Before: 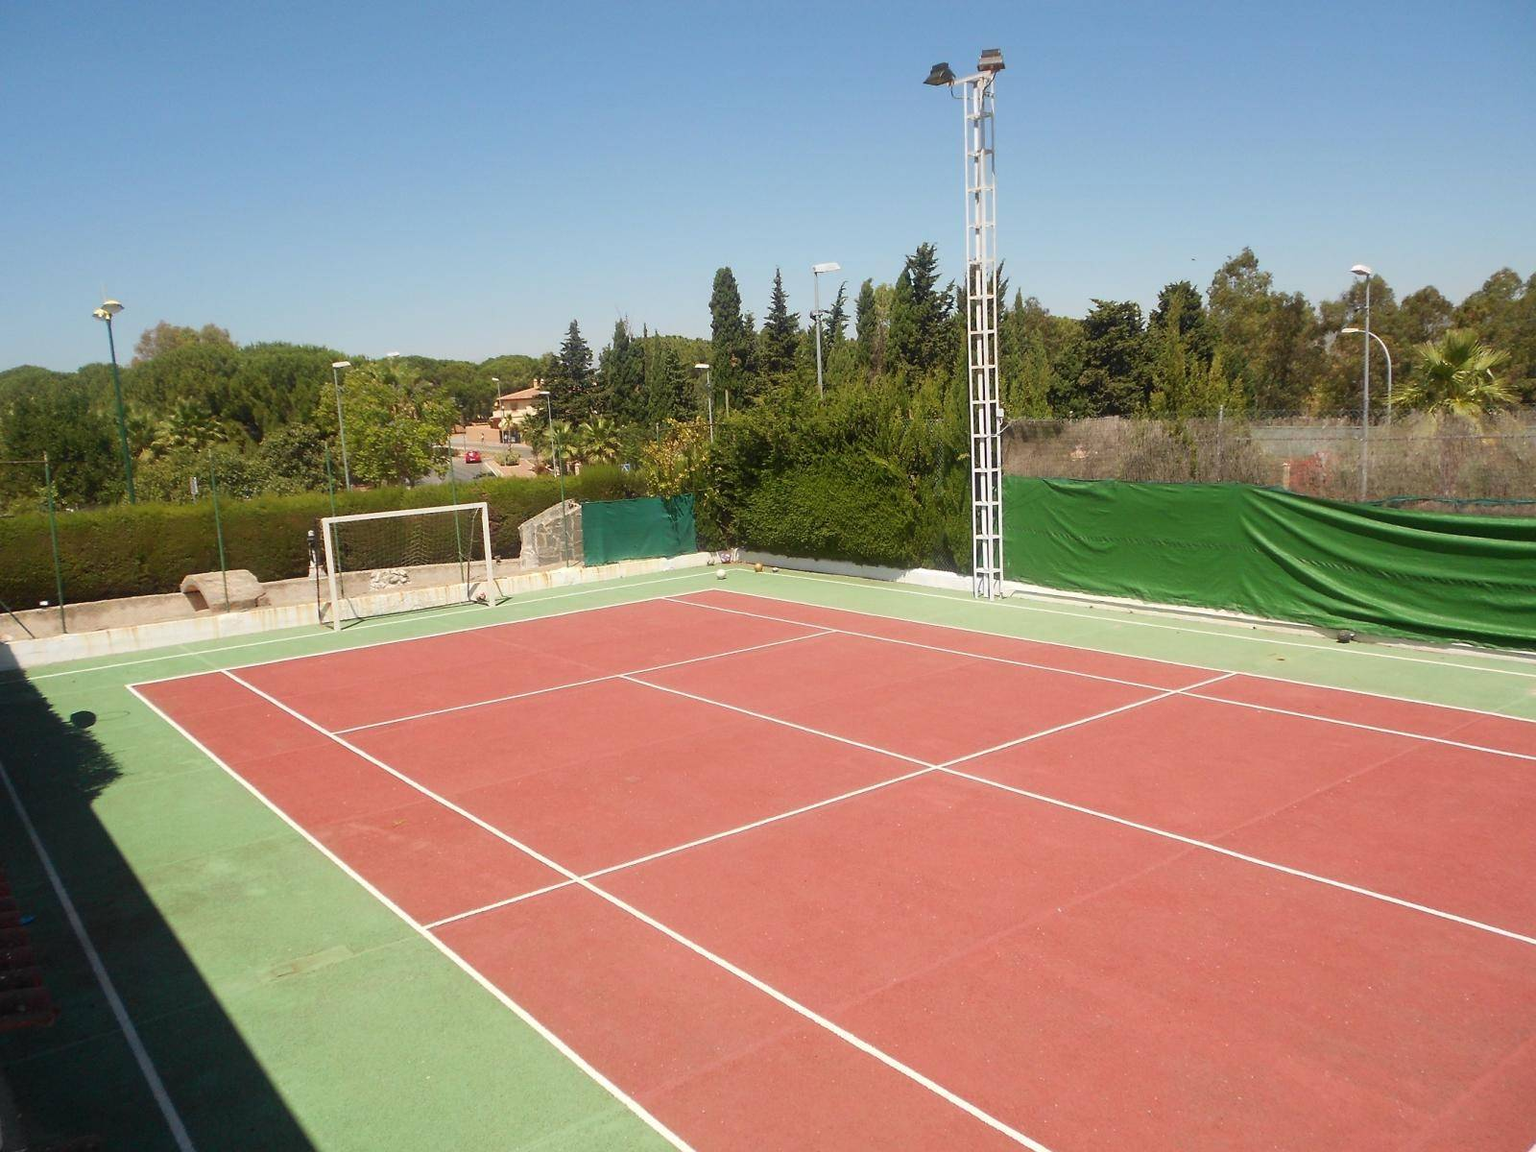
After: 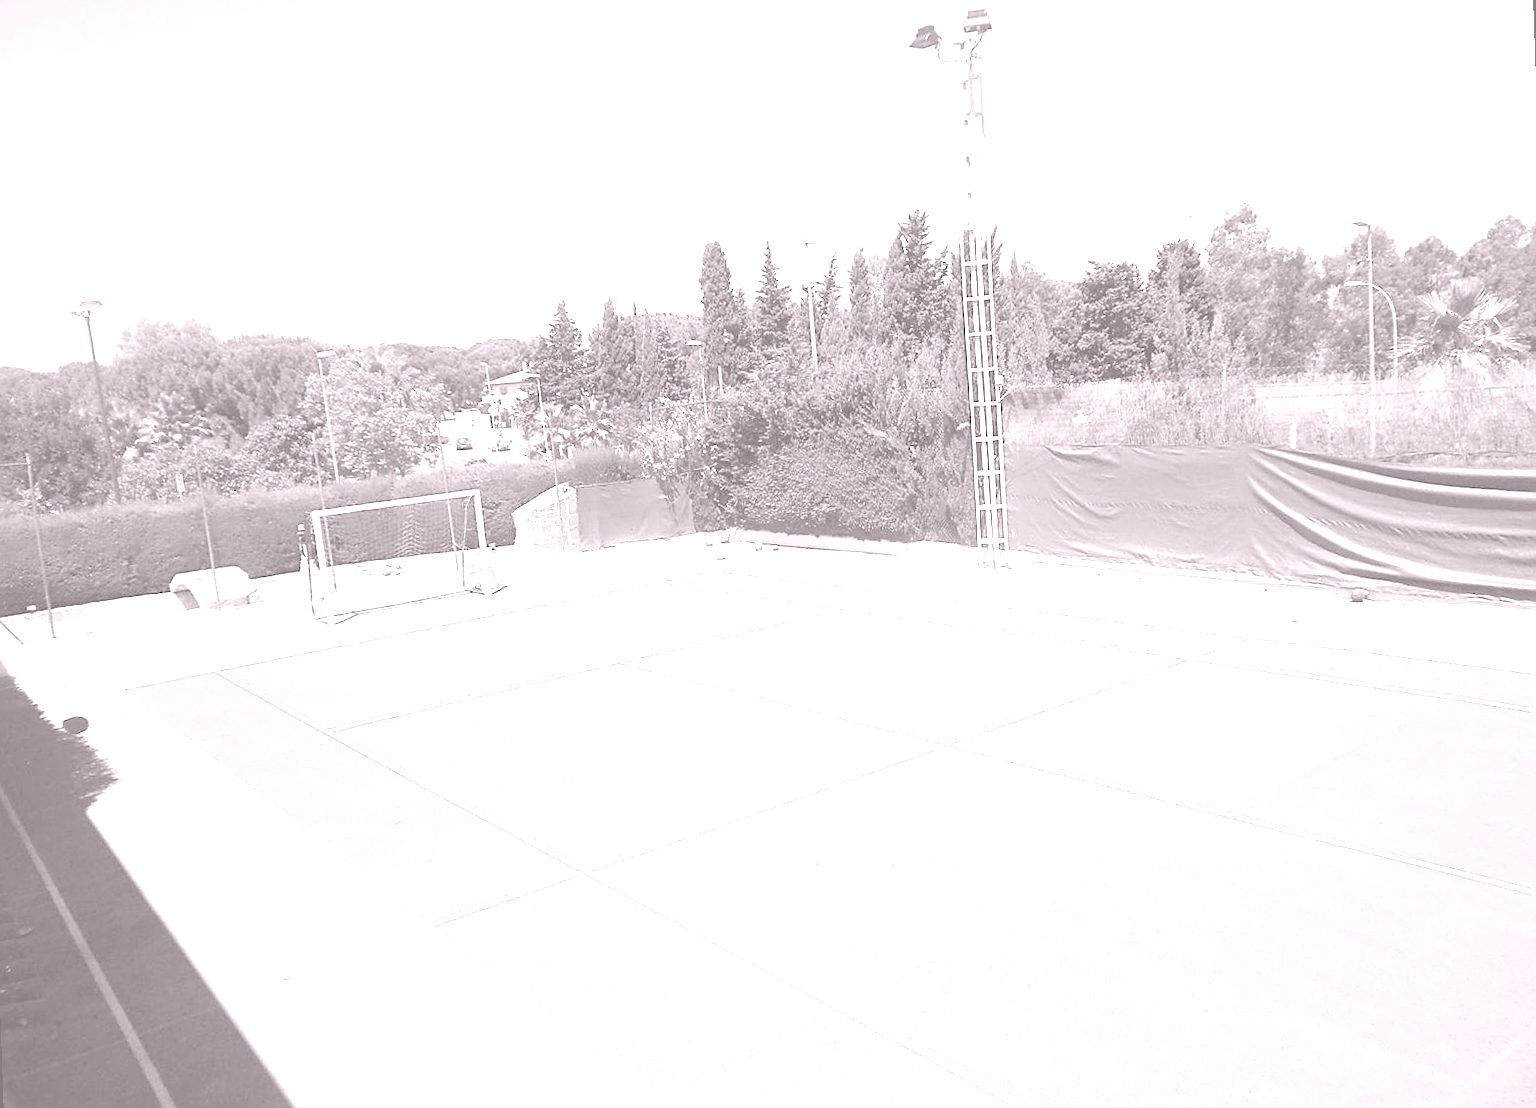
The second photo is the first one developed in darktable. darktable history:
rotate and perspective: rotation -2°, crop left 0.022, crop right 0.978, crop top 0.049, crop bottom 0.951
colorize: hue 25.2°, saturation 83%, source mix 82%, lightness 79%, version 1
sharpen: on, module defaults
color balance: lift [1.001, 1.007, 1, 0.993], gamma [1.023, 1.026, 1.01, 0.974], gain [0.964, 1.059, 1.073, 0.927]
